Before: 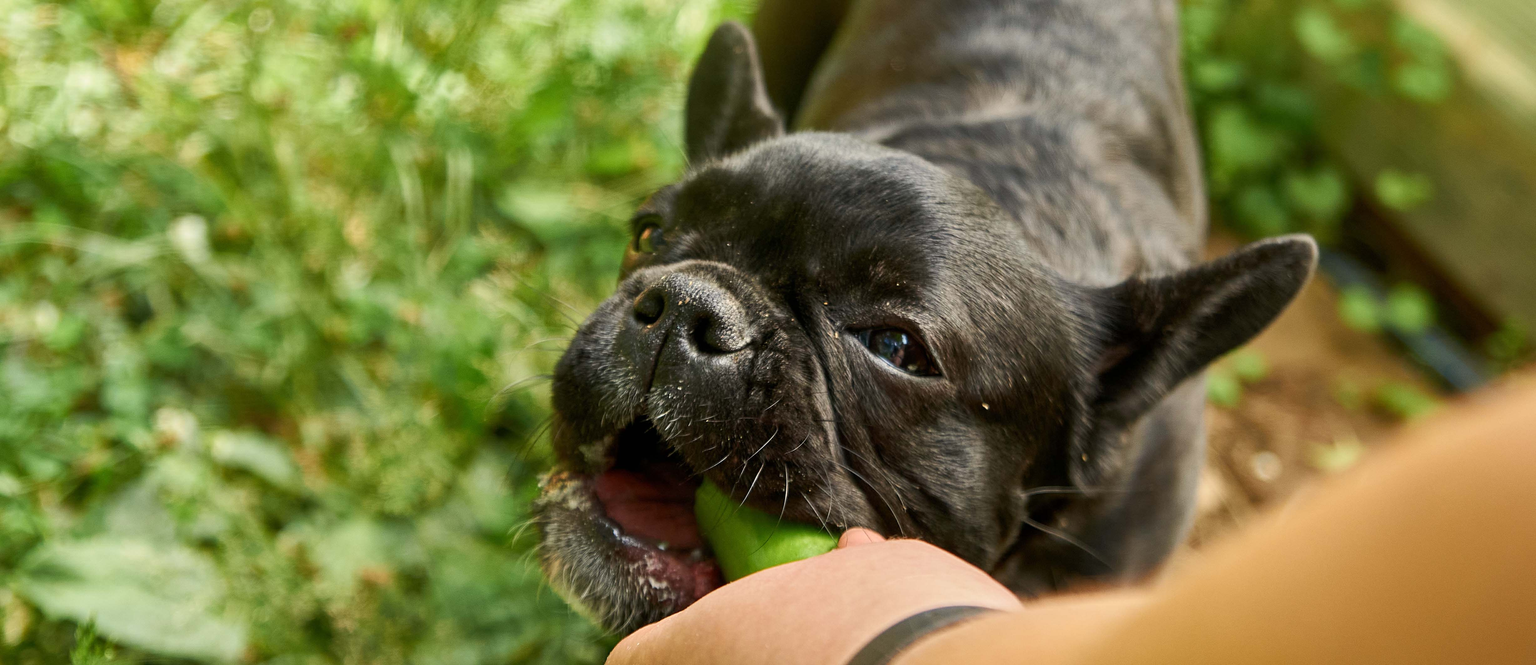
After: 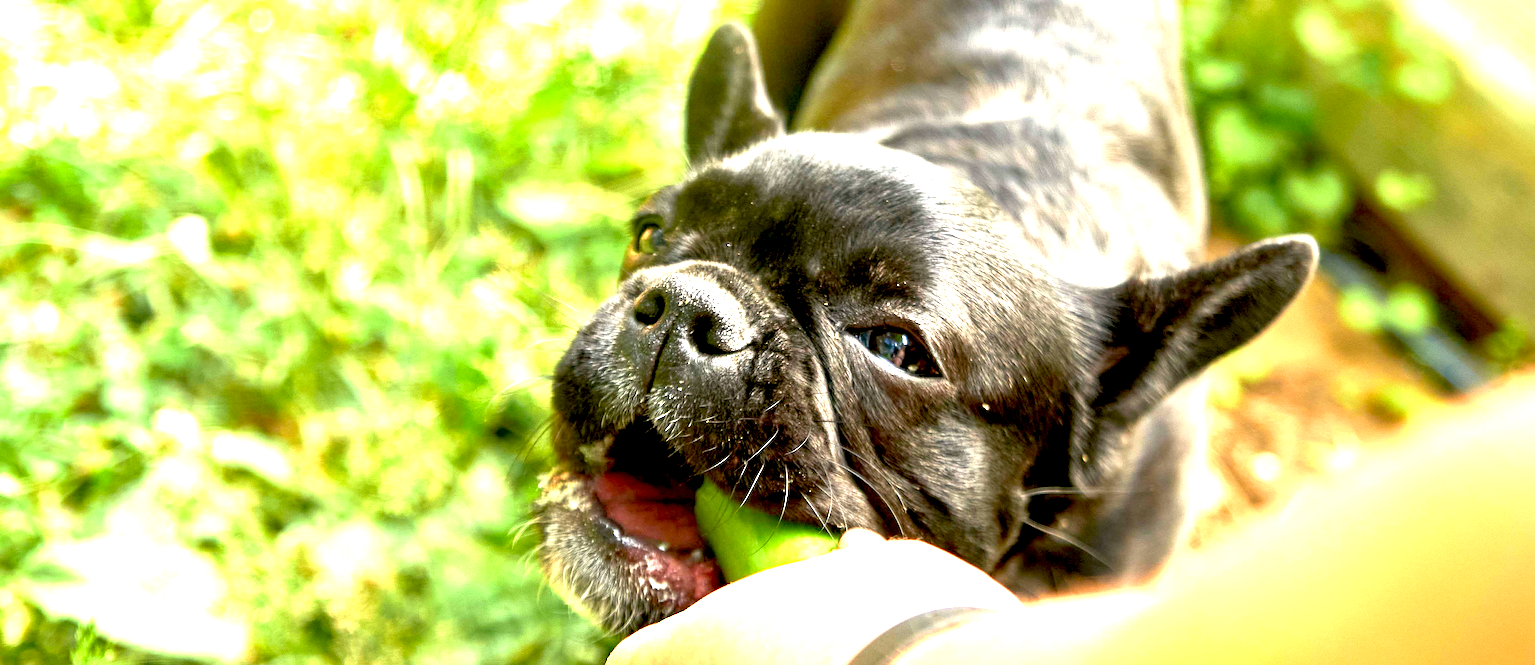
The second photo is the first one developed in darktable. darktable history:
exposure: black level correction 0.005, exposure 2.083 EV, compensate highlight preservation false
